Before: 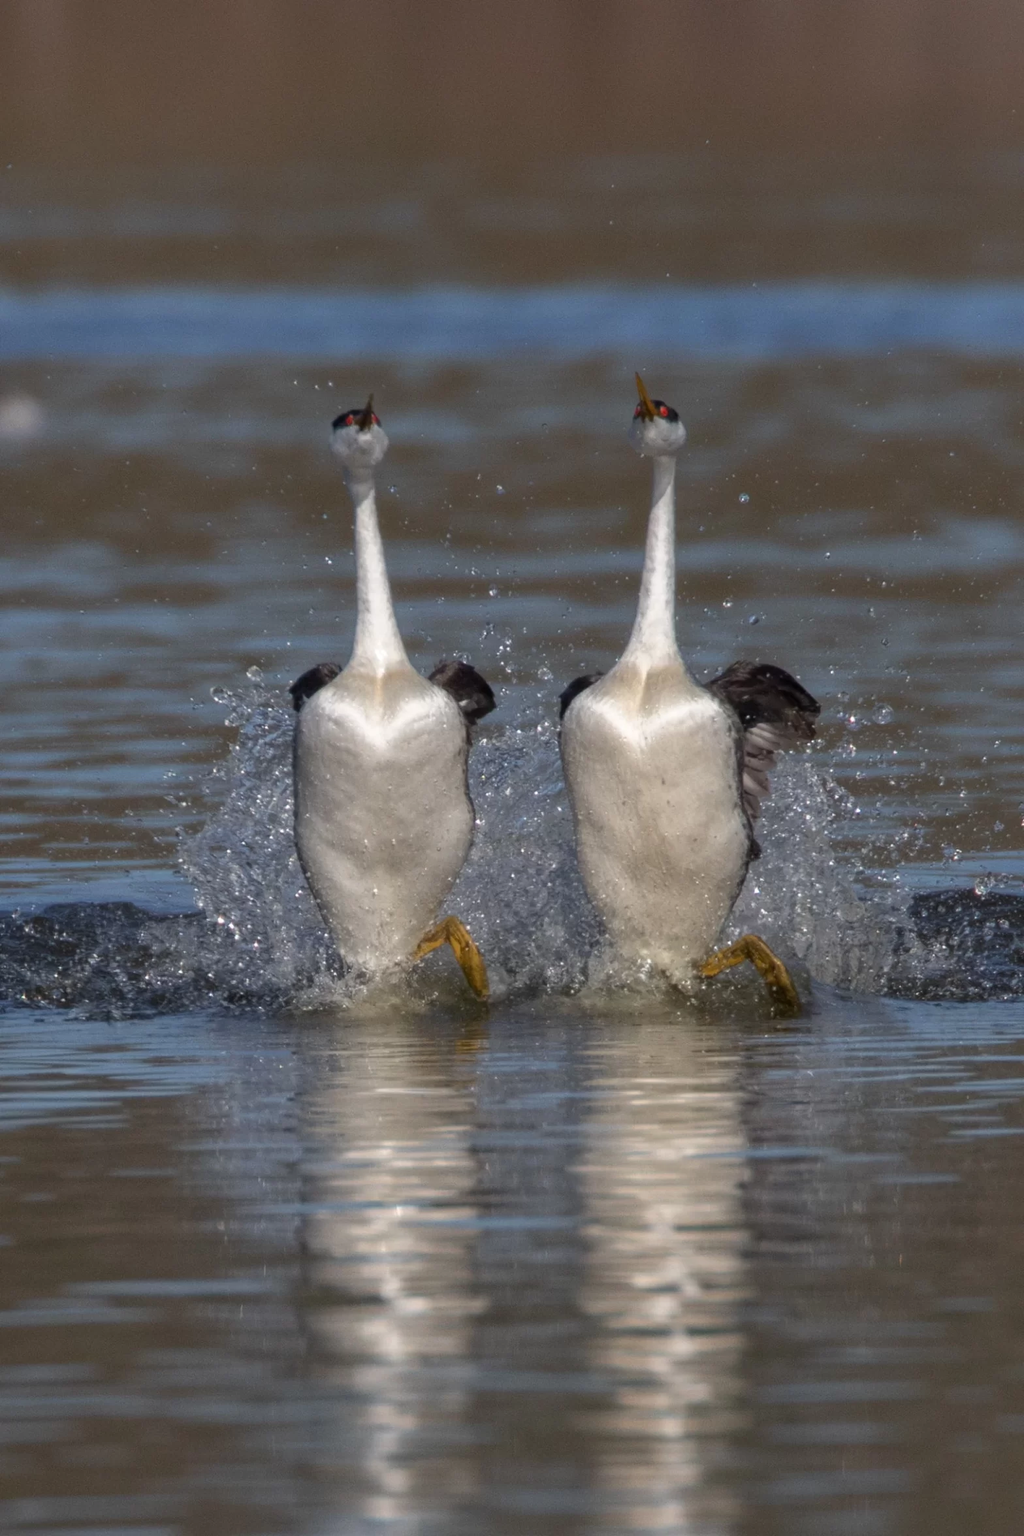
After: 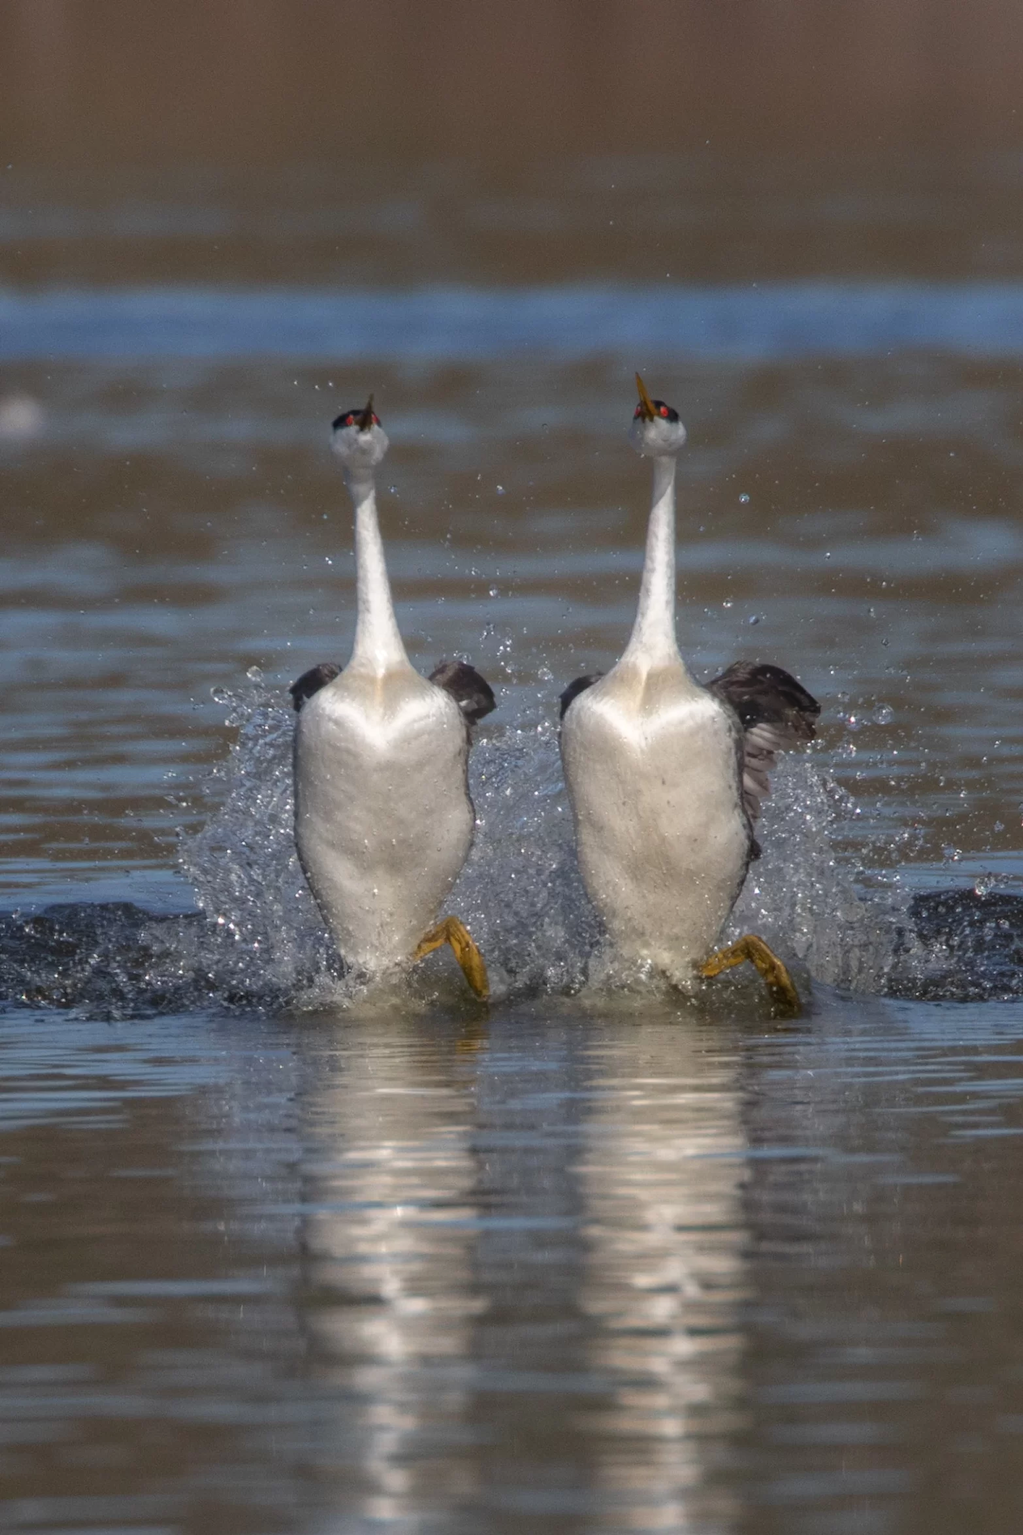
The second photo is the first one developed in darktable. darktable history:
bloom: size 38%, threshold 95%, strength 30%
tone equalizer: on, module defaults
